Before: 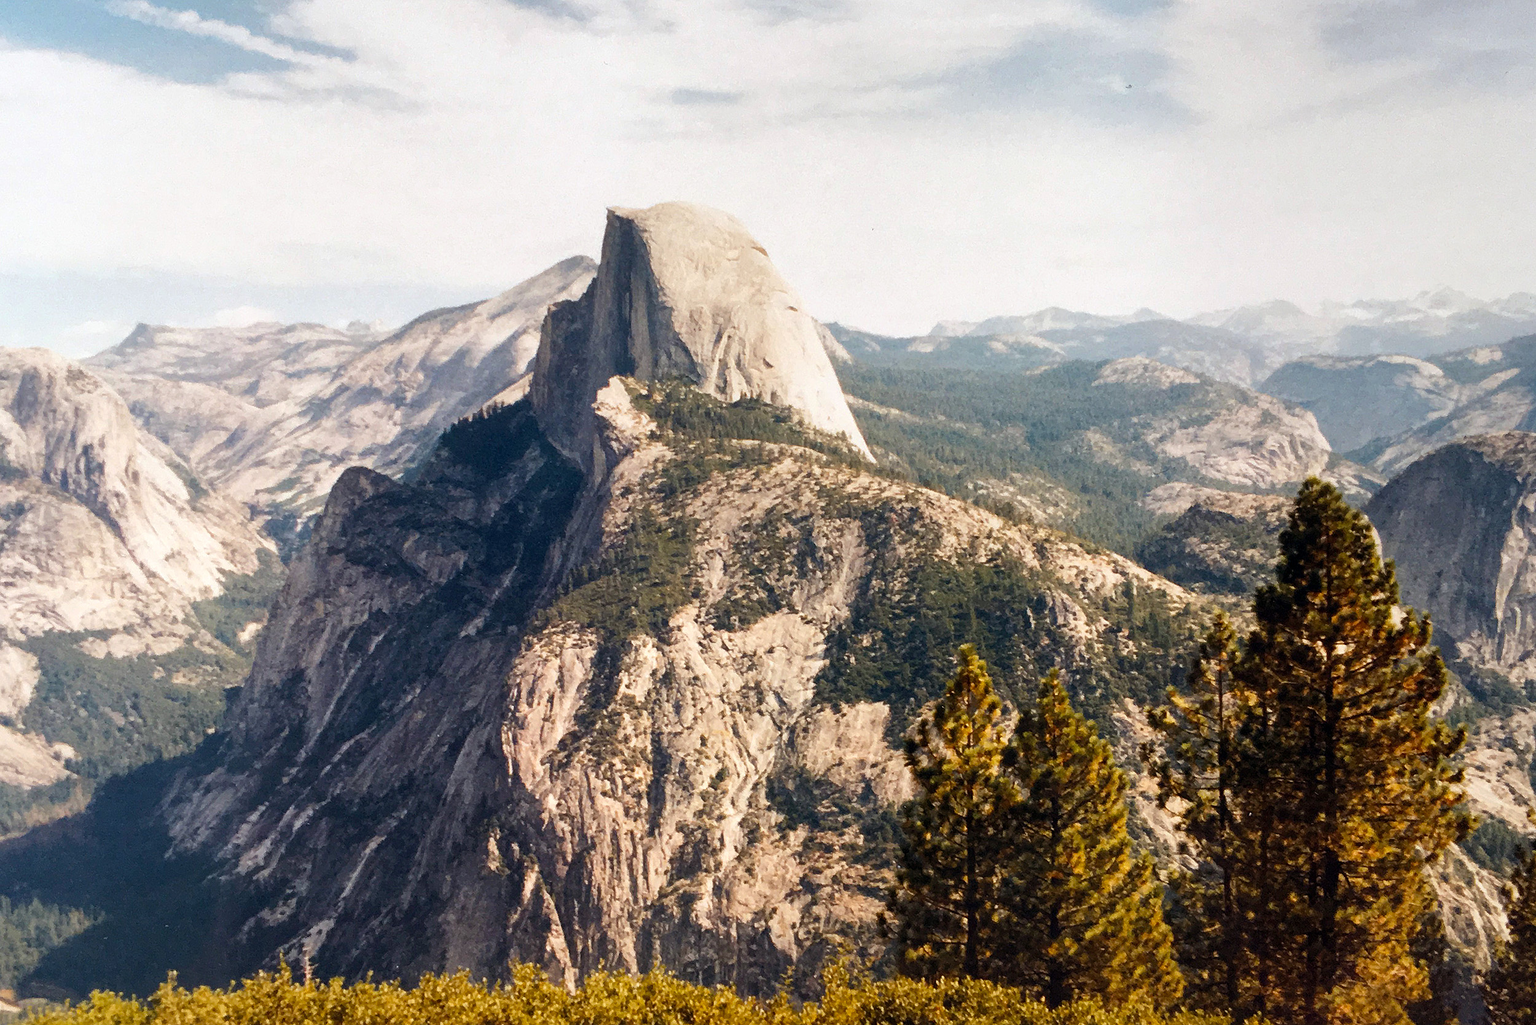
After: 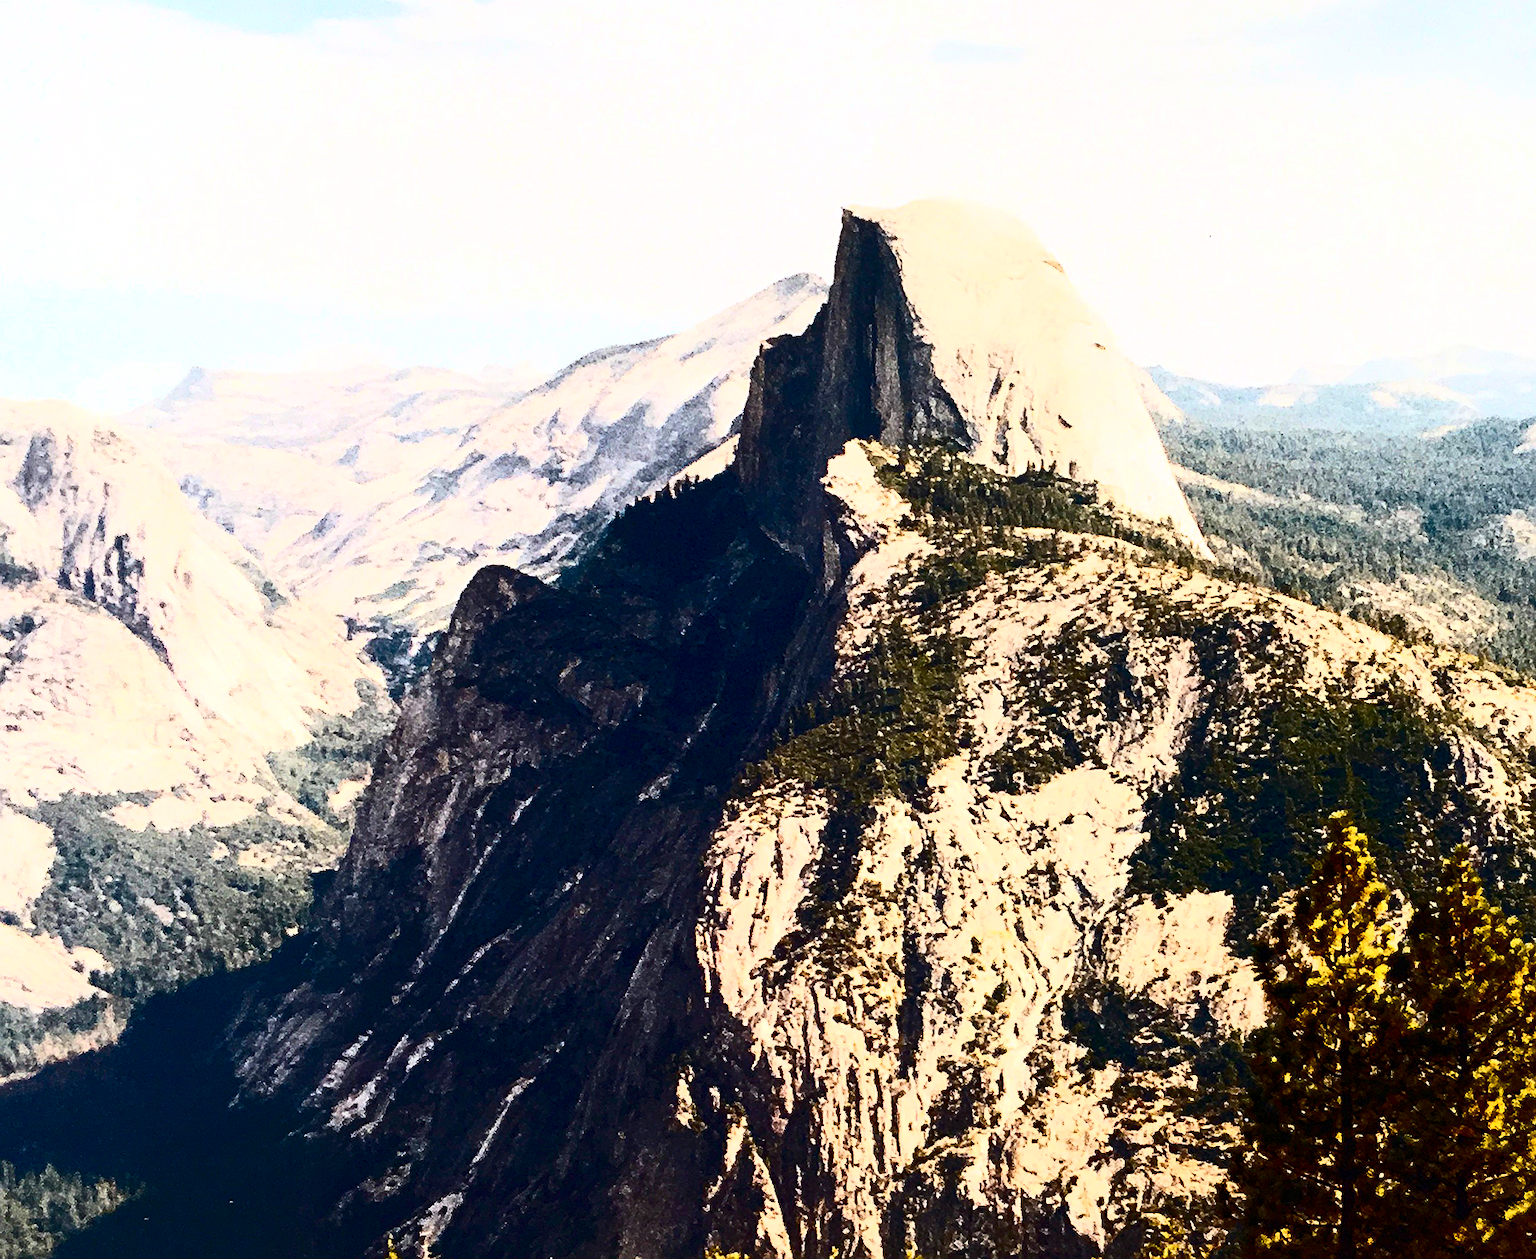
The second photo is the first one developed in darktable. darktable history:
color balance rgb: linear chroma grading › global chroma 1.861%, linear chroma grading › mid-tones -1.366%, perceptual saturation grading › global saturation 36.951%, perceptual saturation grading › shadows 35.453%
sharpen: on, module defaults
crop: top 5.8%, right 27.842%, bottom 5.515%
base curve: curves: ch0 [(0, 0) (0.74, 0.67) (1, 1)], preserve colors none
contrast brightness saturation: contrast 0.947, brightness 0.198
